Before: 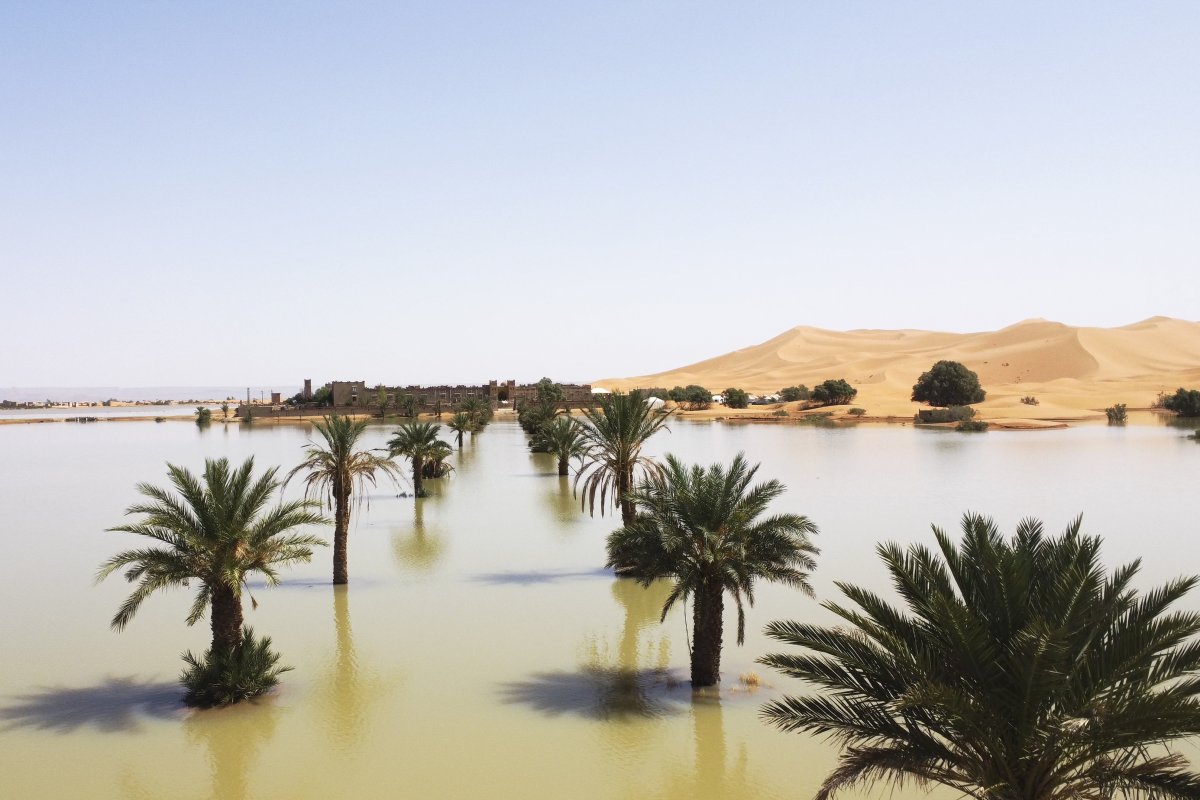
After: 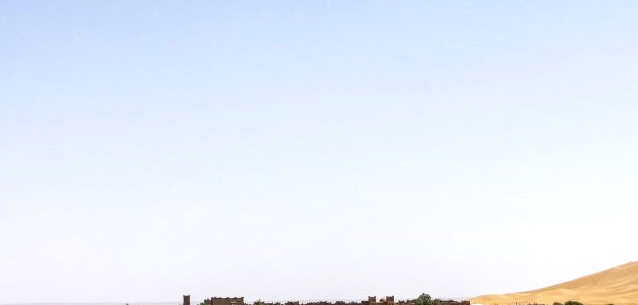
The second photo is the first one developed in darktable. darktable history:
contrast brightness saturation: contrast 0.119, brightness -0.121, saturation 0.202
crop: left 10.134%, top 10.539%, right 36.62%, bottom 51.334%
local contrast: on, module defaults
levels: levels [0, 0.476, 0.951]
